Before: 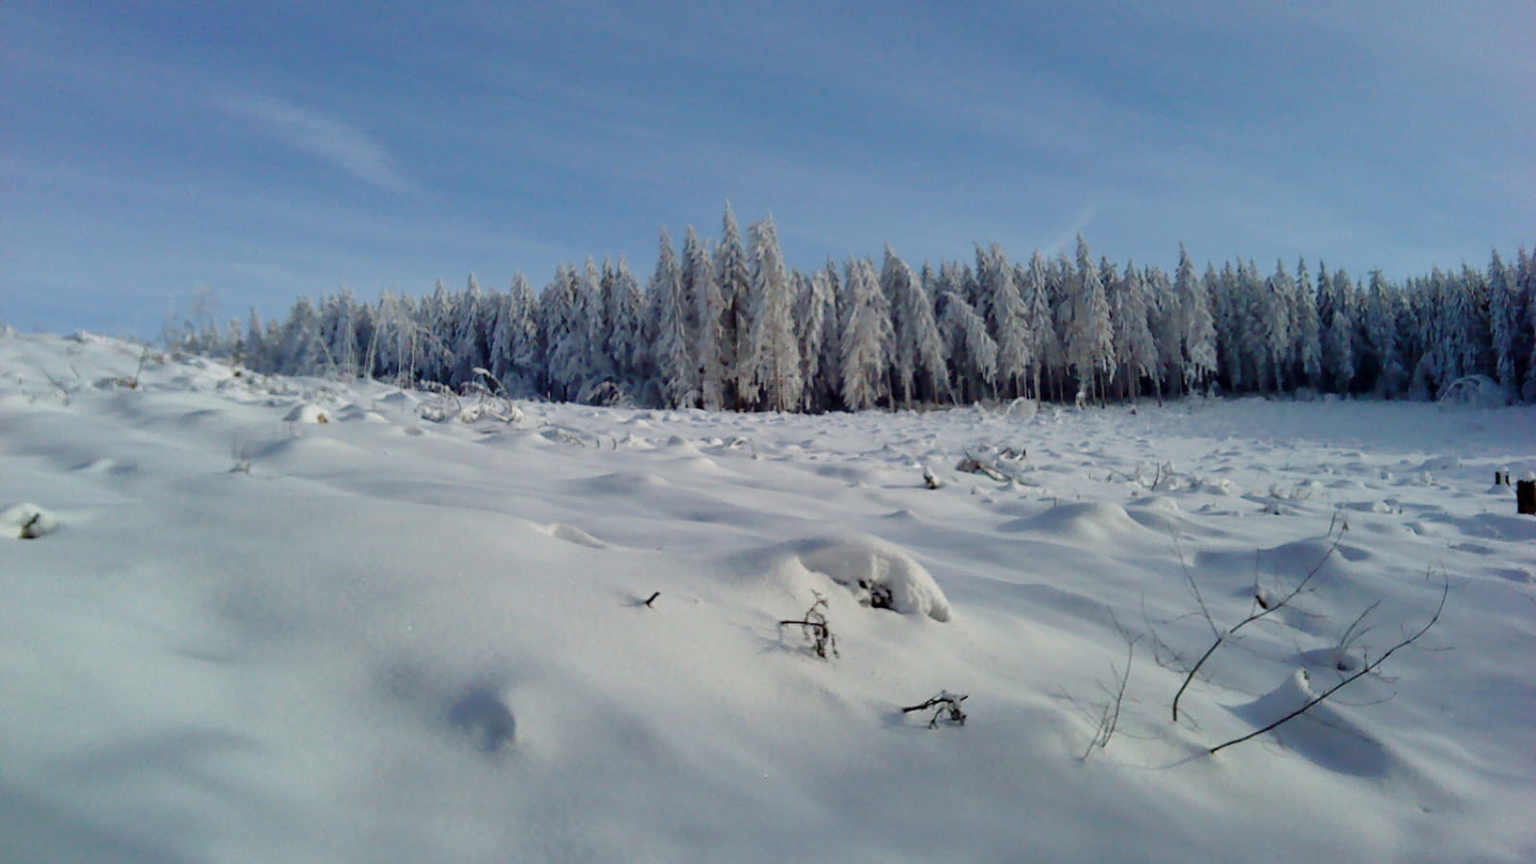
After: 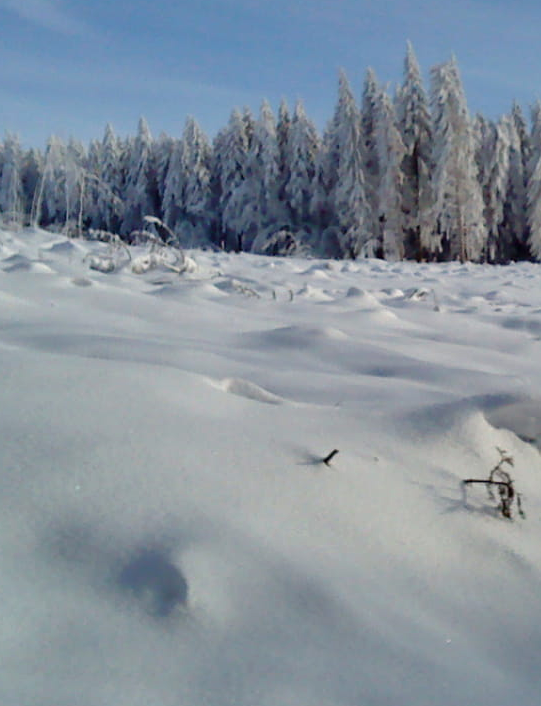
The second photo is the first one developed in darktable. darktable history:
exposure: exposure 0.151 EV, compensate highlight preservation false
crop and rotate: left 21.825%, top 18.575%, right 44.35%, bottom 2.968%
shadows and highlights: soften with gaussian
